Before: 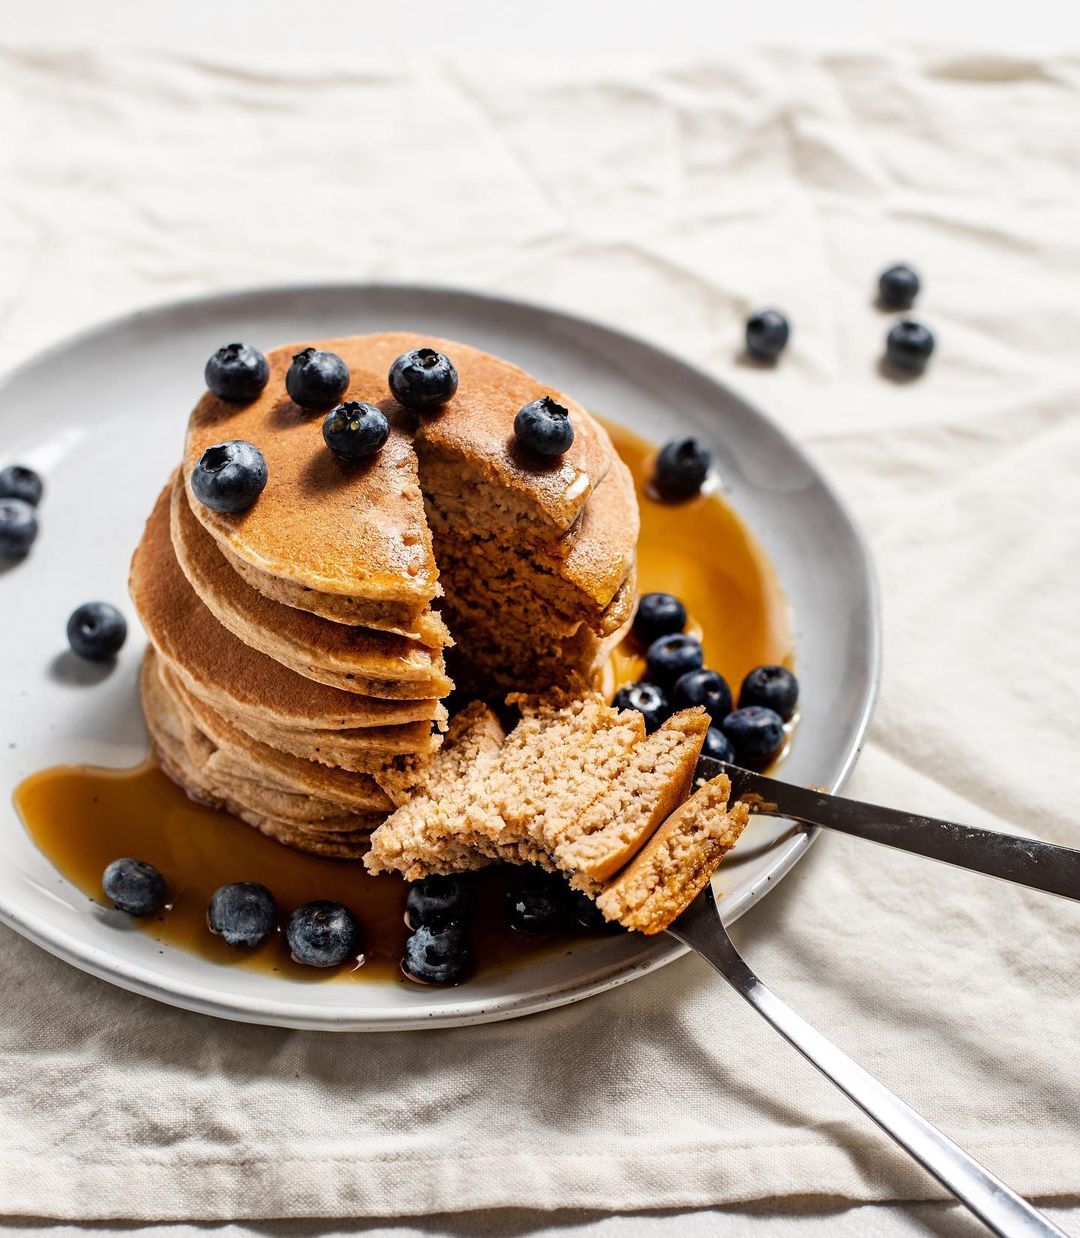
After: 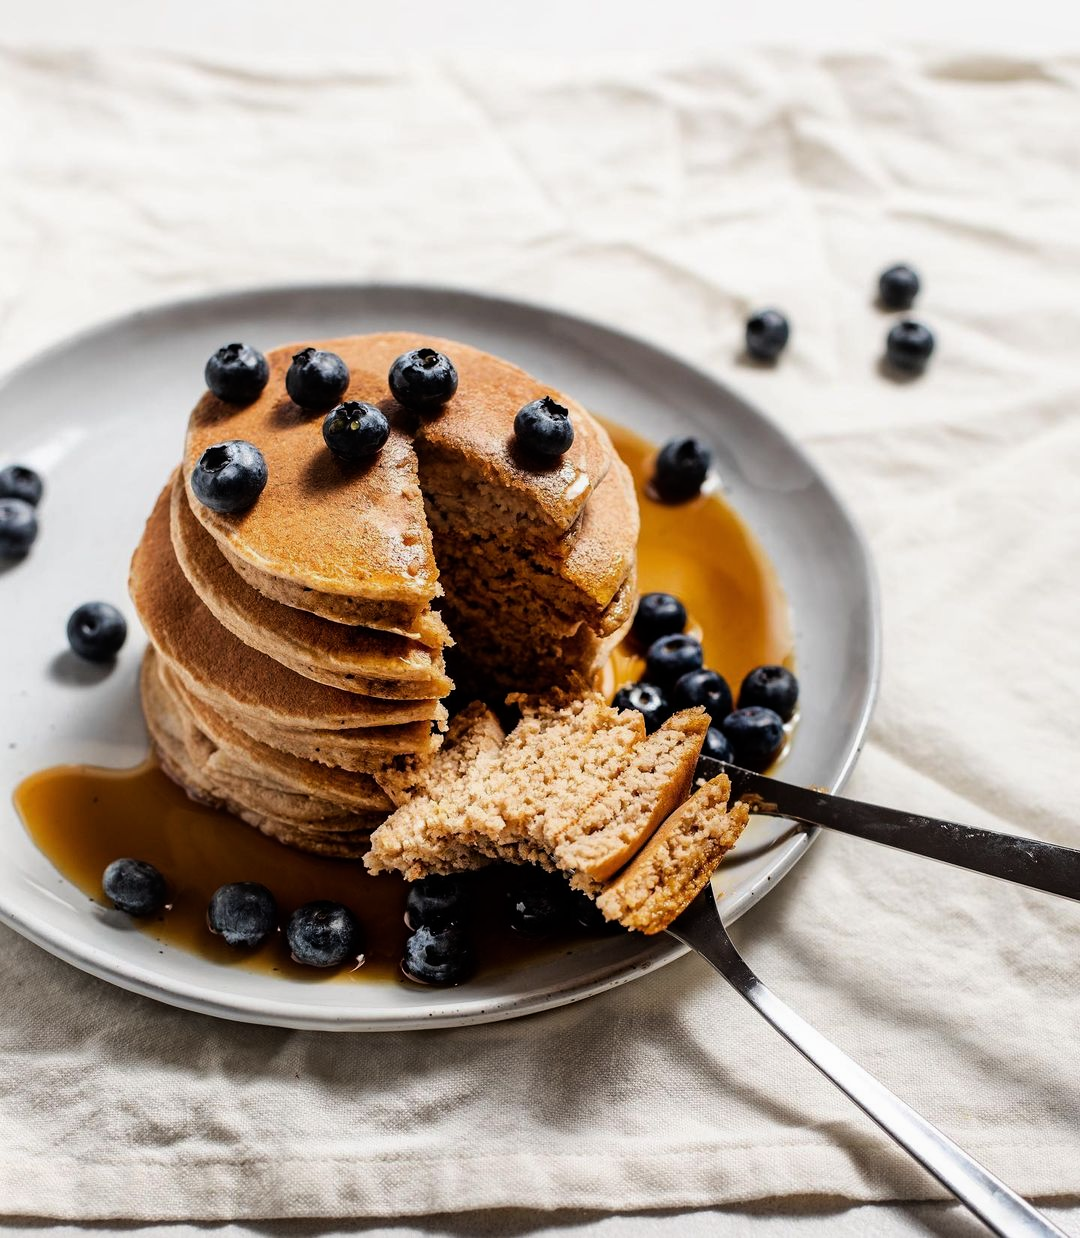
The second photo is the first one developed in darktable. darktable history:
tone equalizer: -8 EV -0.719 EV, -7 EV -0.67 EV, -6 EV -0.617 EV, -5 EV -0.399 EV, -3 EV 0.399 EV, -2 EV 0.6 EV, -1 EV 0.682 EV, +0 EV 0.779 EV, mask exposure compensation -0.502 EV
exposure: black level correction 0, exposure -0.738 EV, compensate highlight preservation false
